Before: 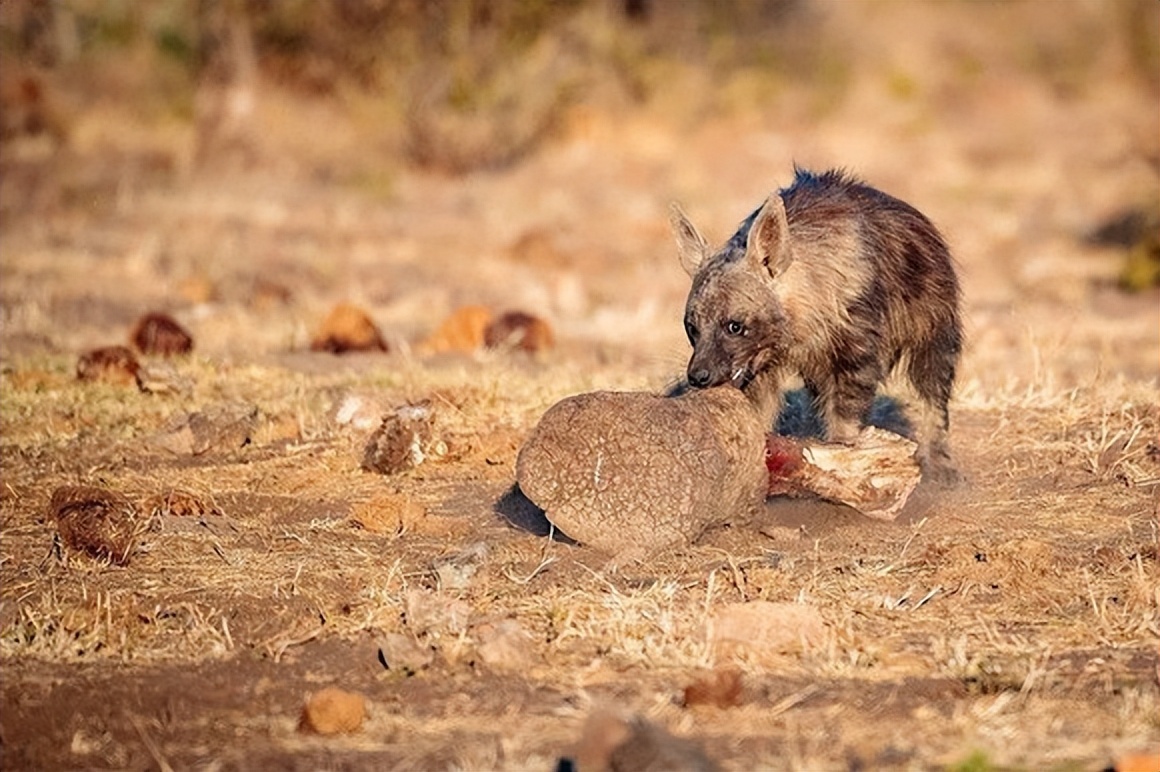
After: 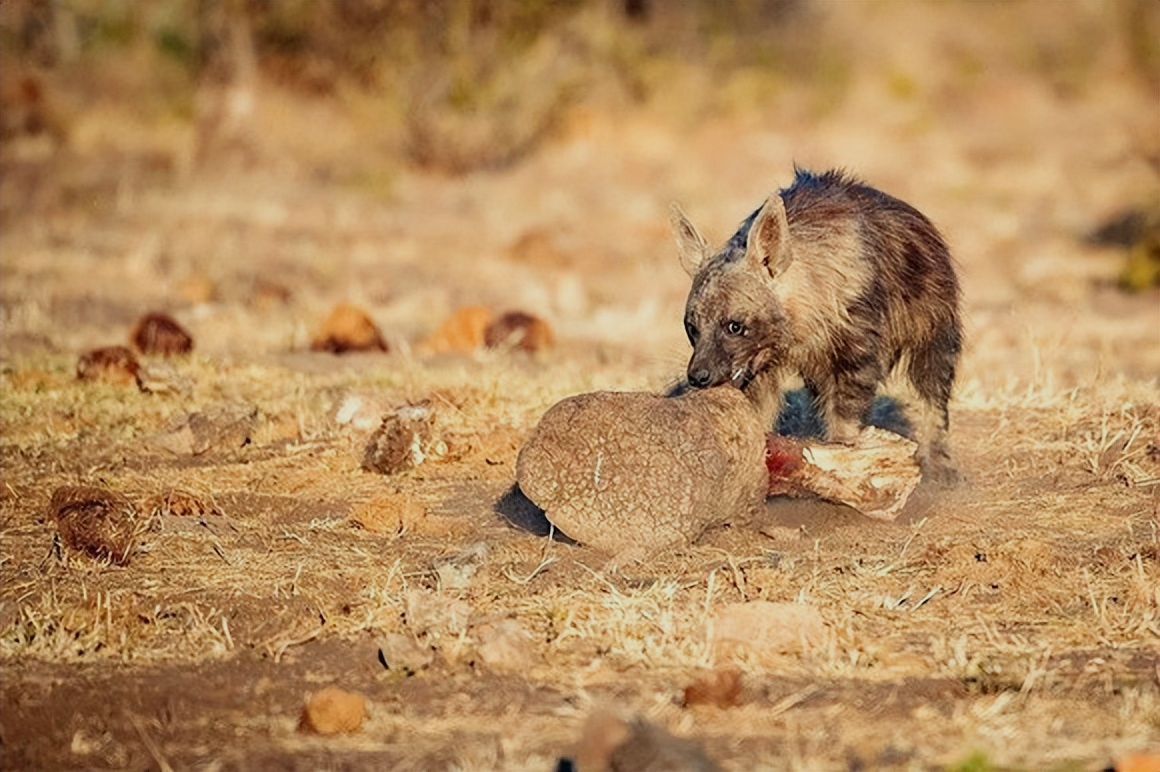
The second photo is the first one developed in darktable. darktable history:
color correction: highlights a* -4.28, highlights b* 6.53
sigmoid: contrast 1.22, skew 0.65
